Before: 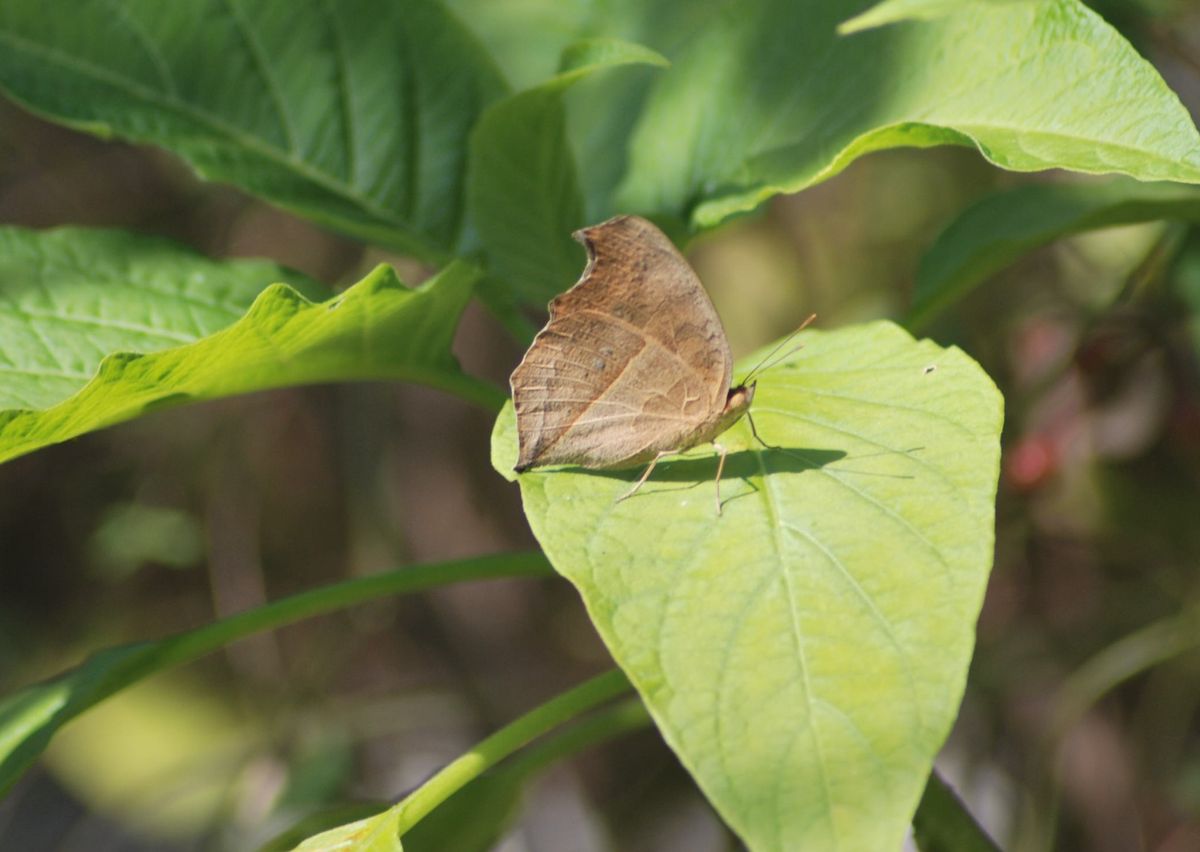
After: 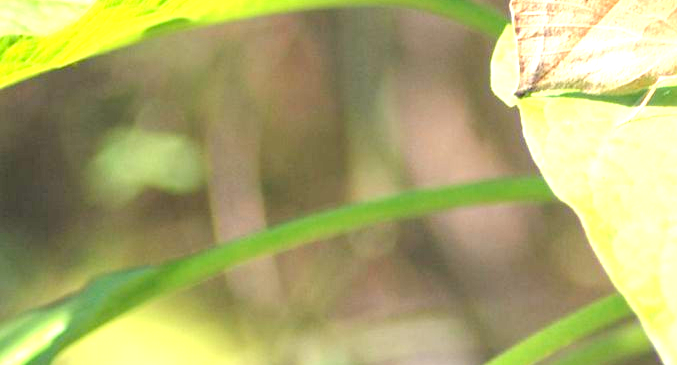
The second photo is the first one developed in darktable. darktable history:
levels: levels [0.036, 0.364, 0.827]
exposure: exposure 0.942 EV, compensate exposure bias true, compensate highlight preservation false
crop: top 44.016%, right 43.5%, bottom 13.026%
local contrast: on, module defaults
